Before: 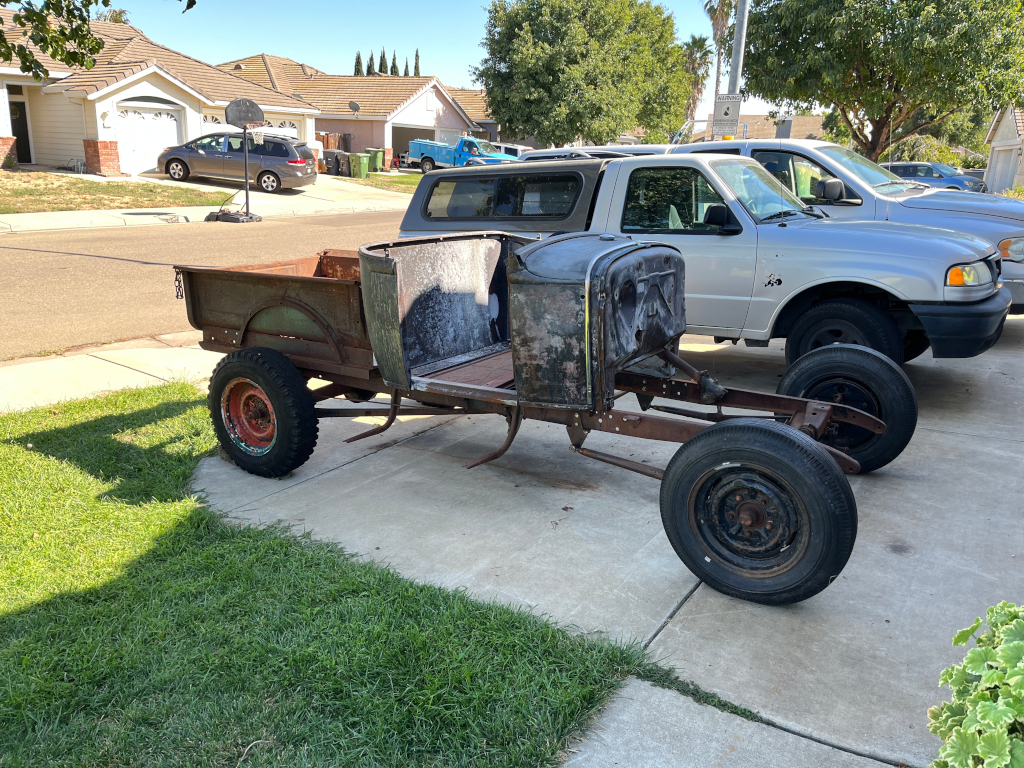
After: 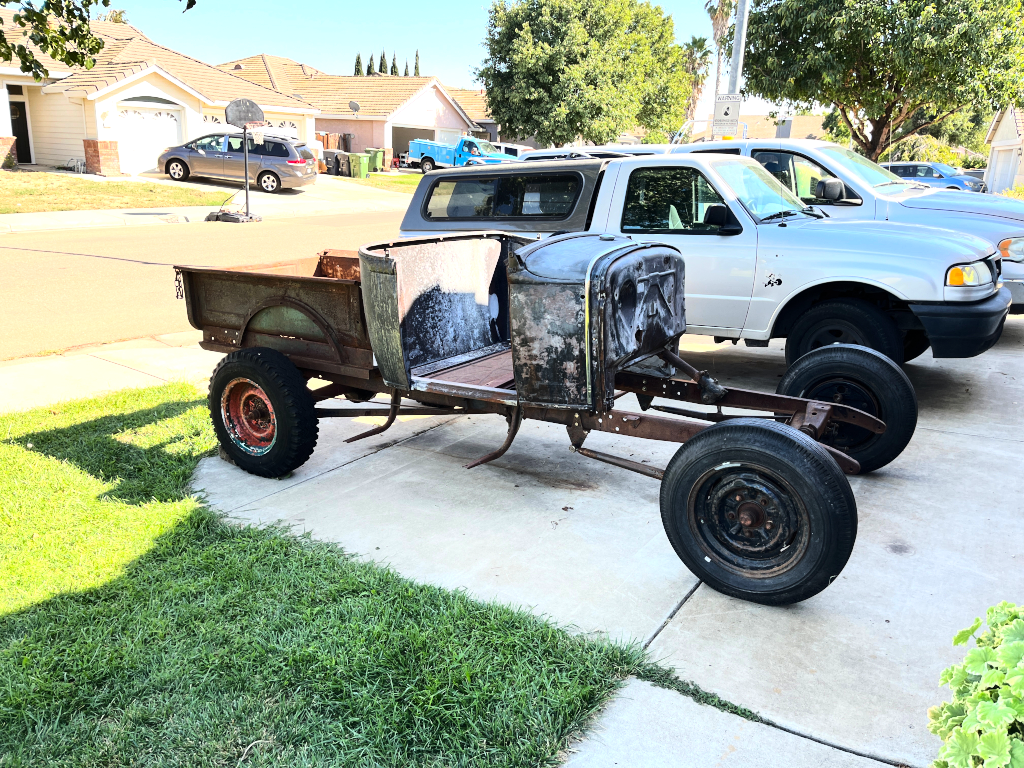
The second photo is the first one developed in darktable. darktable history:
base curve: curves: ch0 [(0, 0) (0.028, 0.03) (0.121, 0.232) (0.46, 0.748) (0.859, 0.968) (1, 1)]
tone equalizer: -8 EV -0.417 EV, -7 EV -0.389 EV, -6 EV -0.333 EV, -5 EV -0.222 EV, -3 EV 0.222 EV, -2 EV 0.333 EV, -1 EV 0.389 EV, +0 EV 0.417 EV, edges refinement/feathering 500, mask exposure compensation -1.57 EV, preserve details no
